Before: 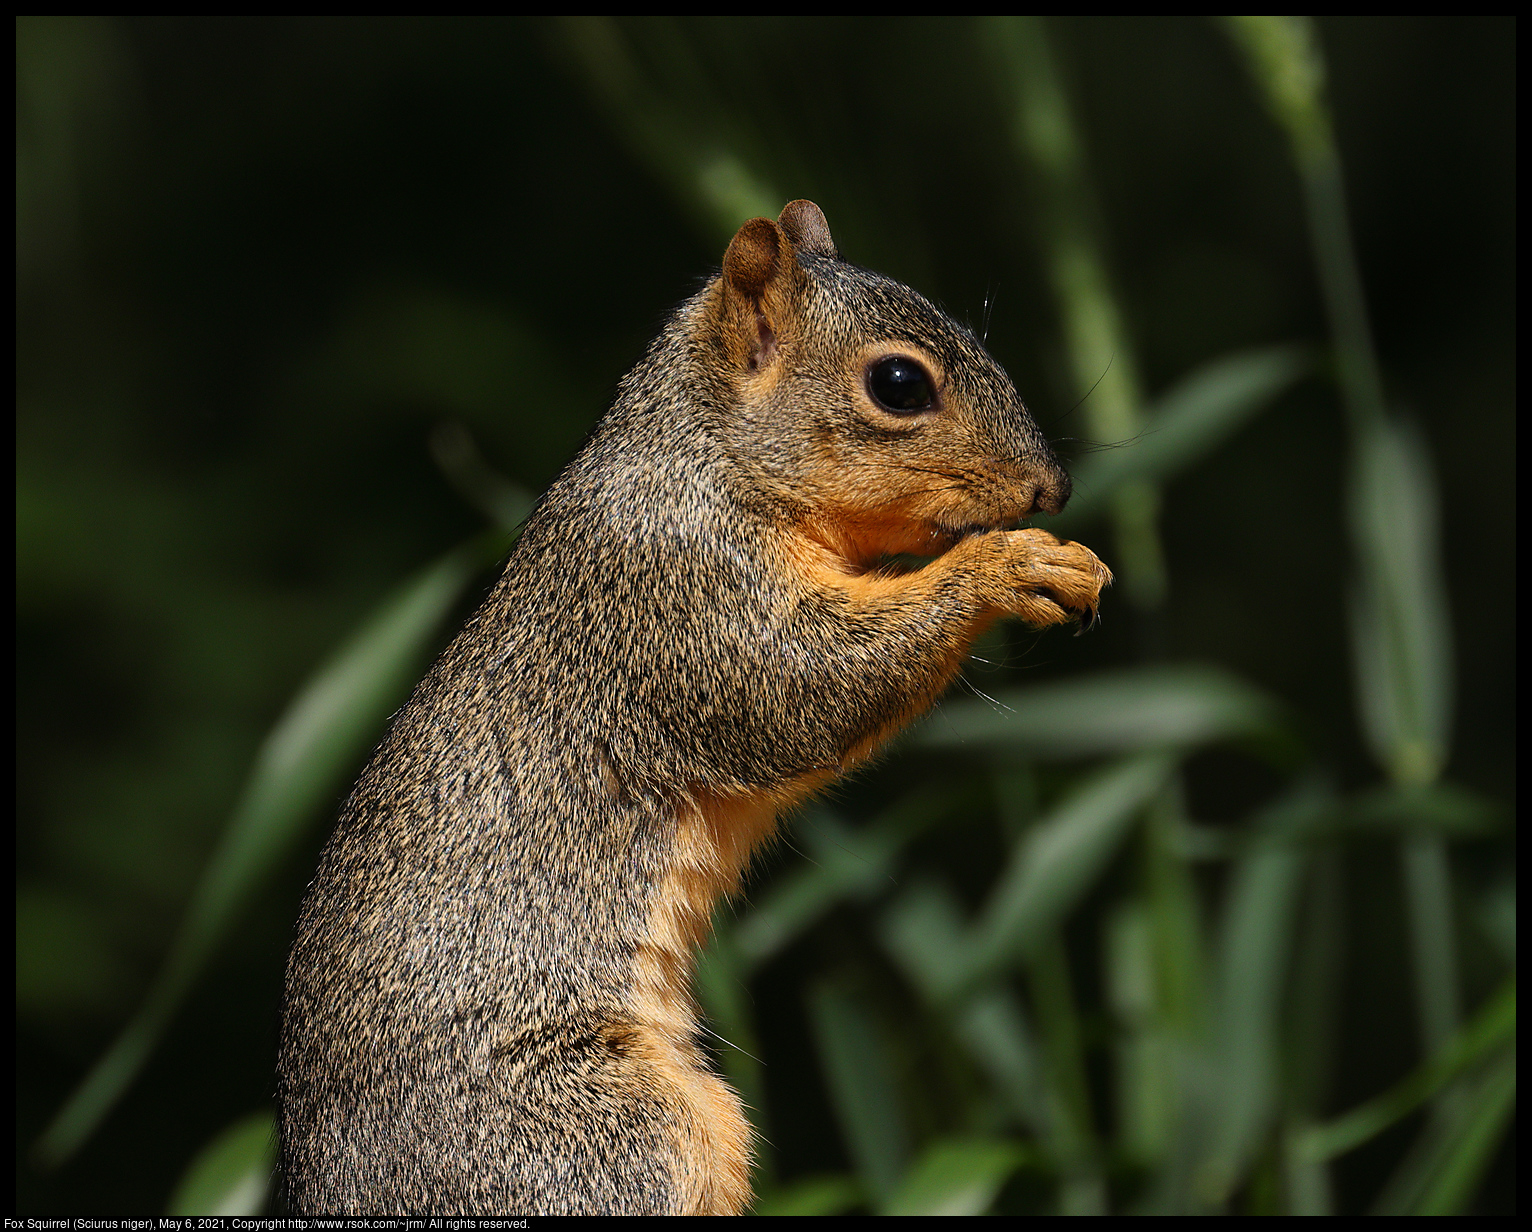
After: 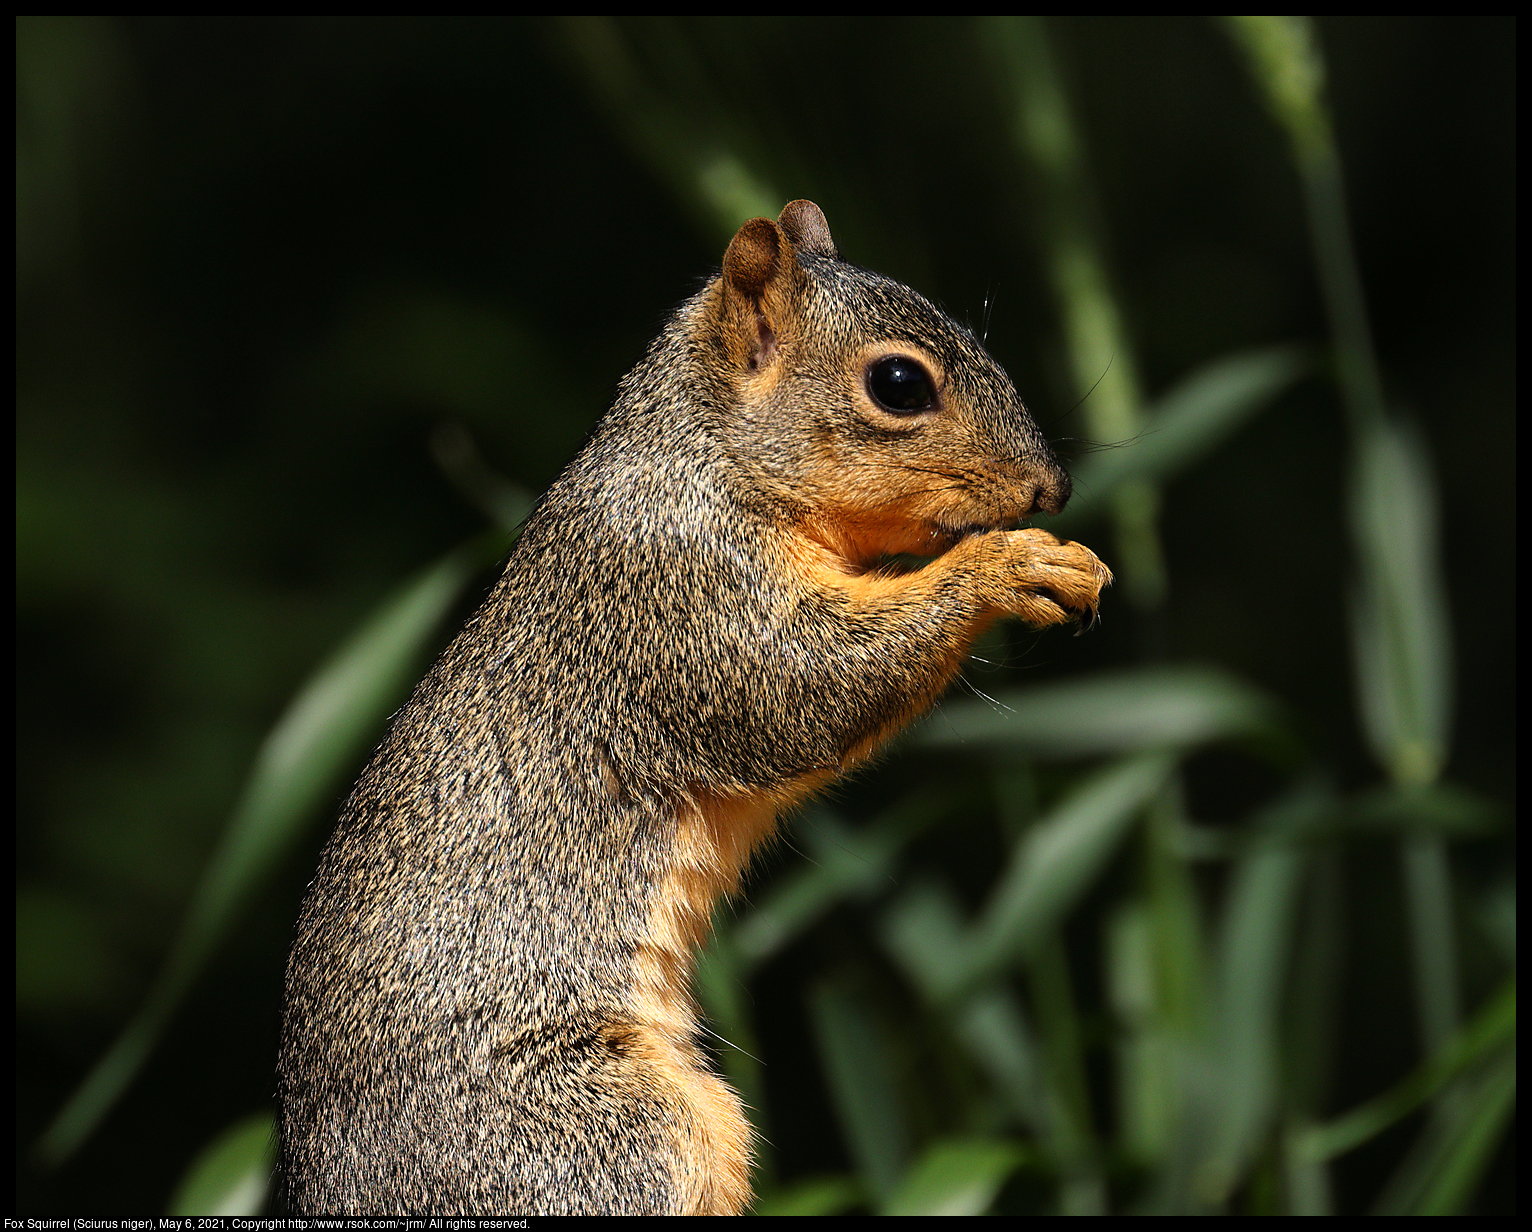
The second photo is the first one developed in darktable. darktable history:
tone equalizer: -8 EV -0.392 EV, -7 EV -0.412 EV, -6 EV -0.308 EV, -5 EV -0.236 EV, -3 EV 0.241 EV, -2 EV 0.349 EV, -1 EV 0.411 EV, +0 EV 0.387 EV
